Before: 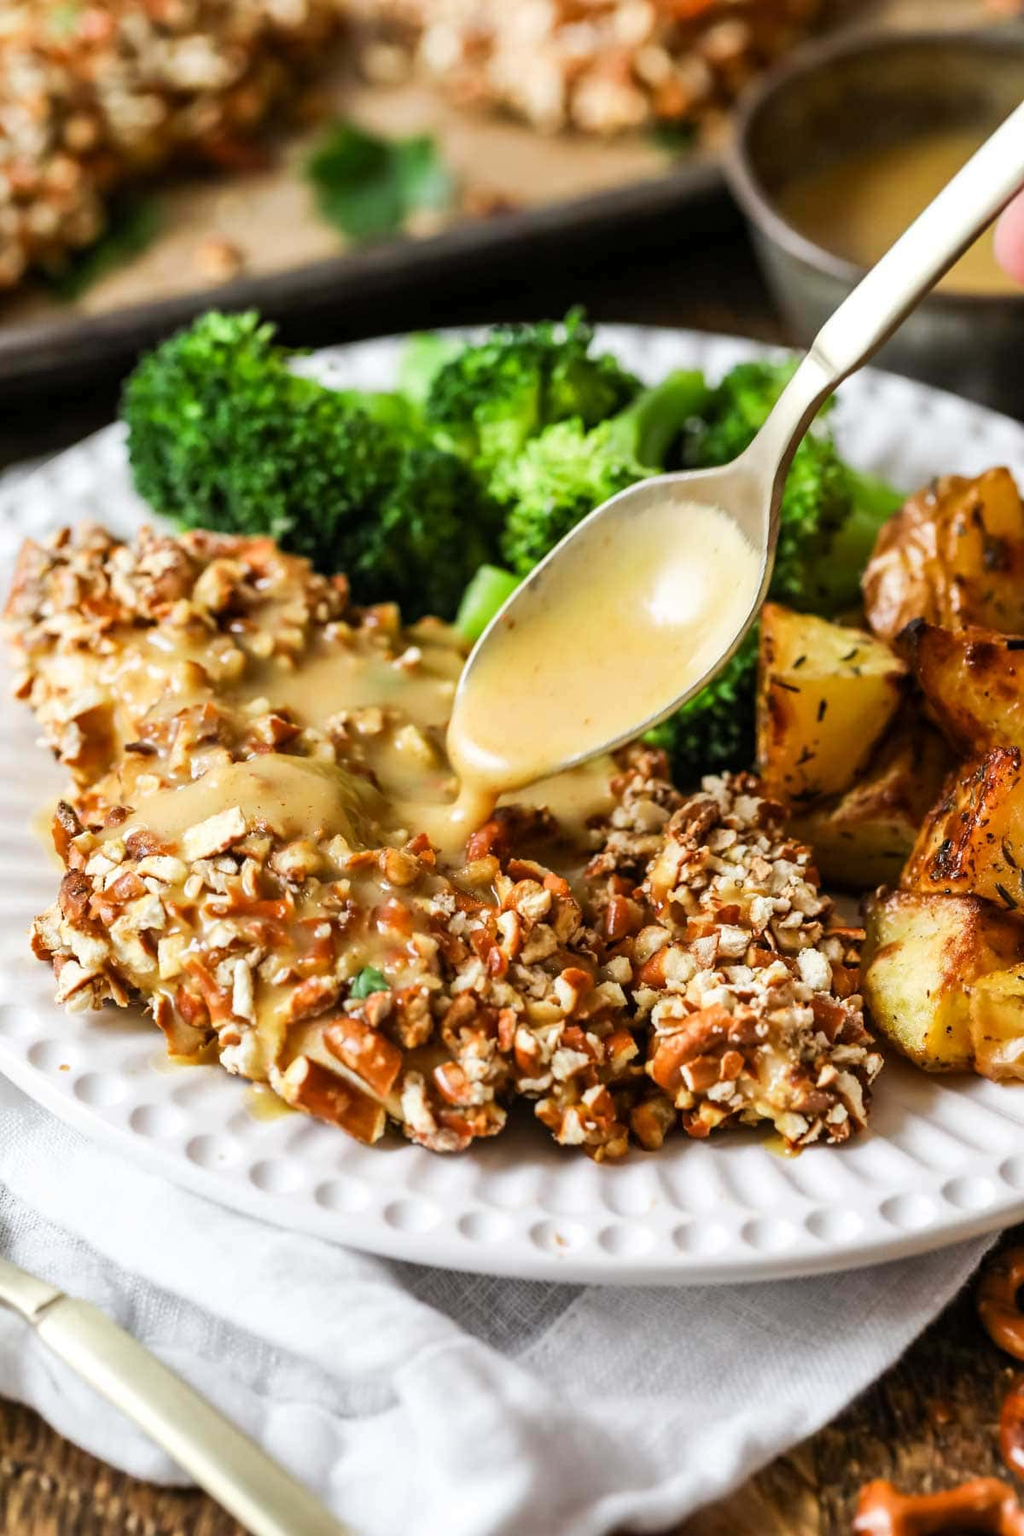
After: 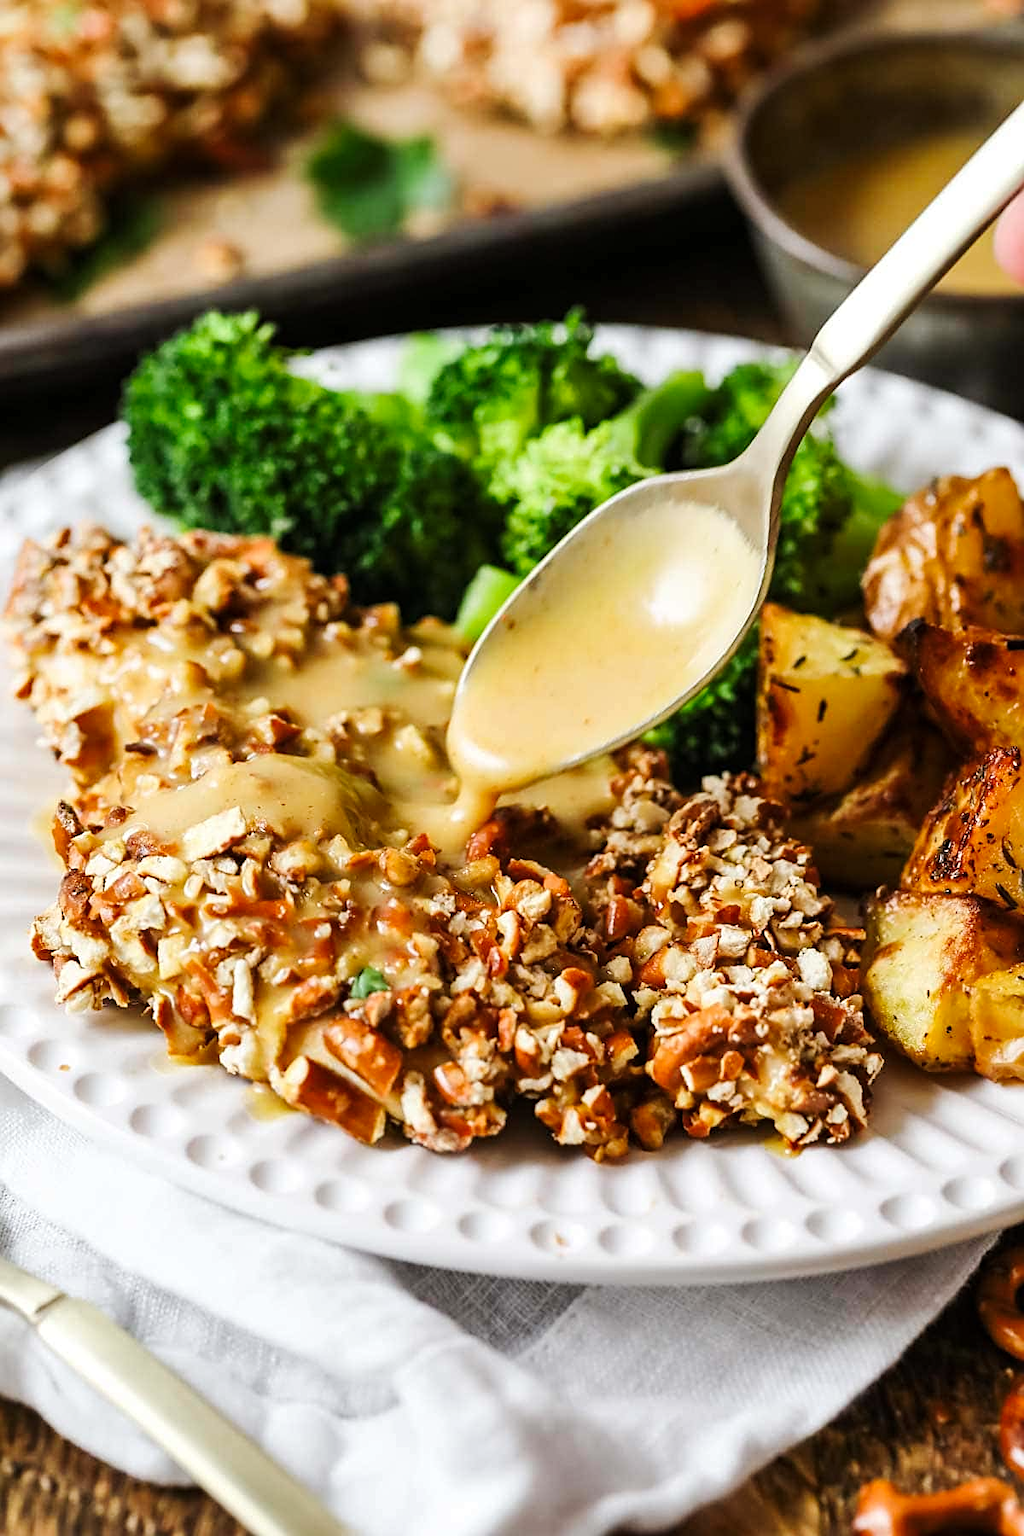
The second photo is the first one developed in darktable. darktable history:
sharpen: on, module defaults
tone curve: curves: ch0 [(0, 0) (0.183, 0.152) (0.571, 0.594) (1, 1)]; ch1 [(0, 0) (0.394, 0.307) (0.5, 0.5) (0.586, 0.597) (0.625, 0.647) (1, 1)]; ch2 [(0, 0) (0.5, 0.5) (0.604, 0.616) (1, 1)], preserve colors none
